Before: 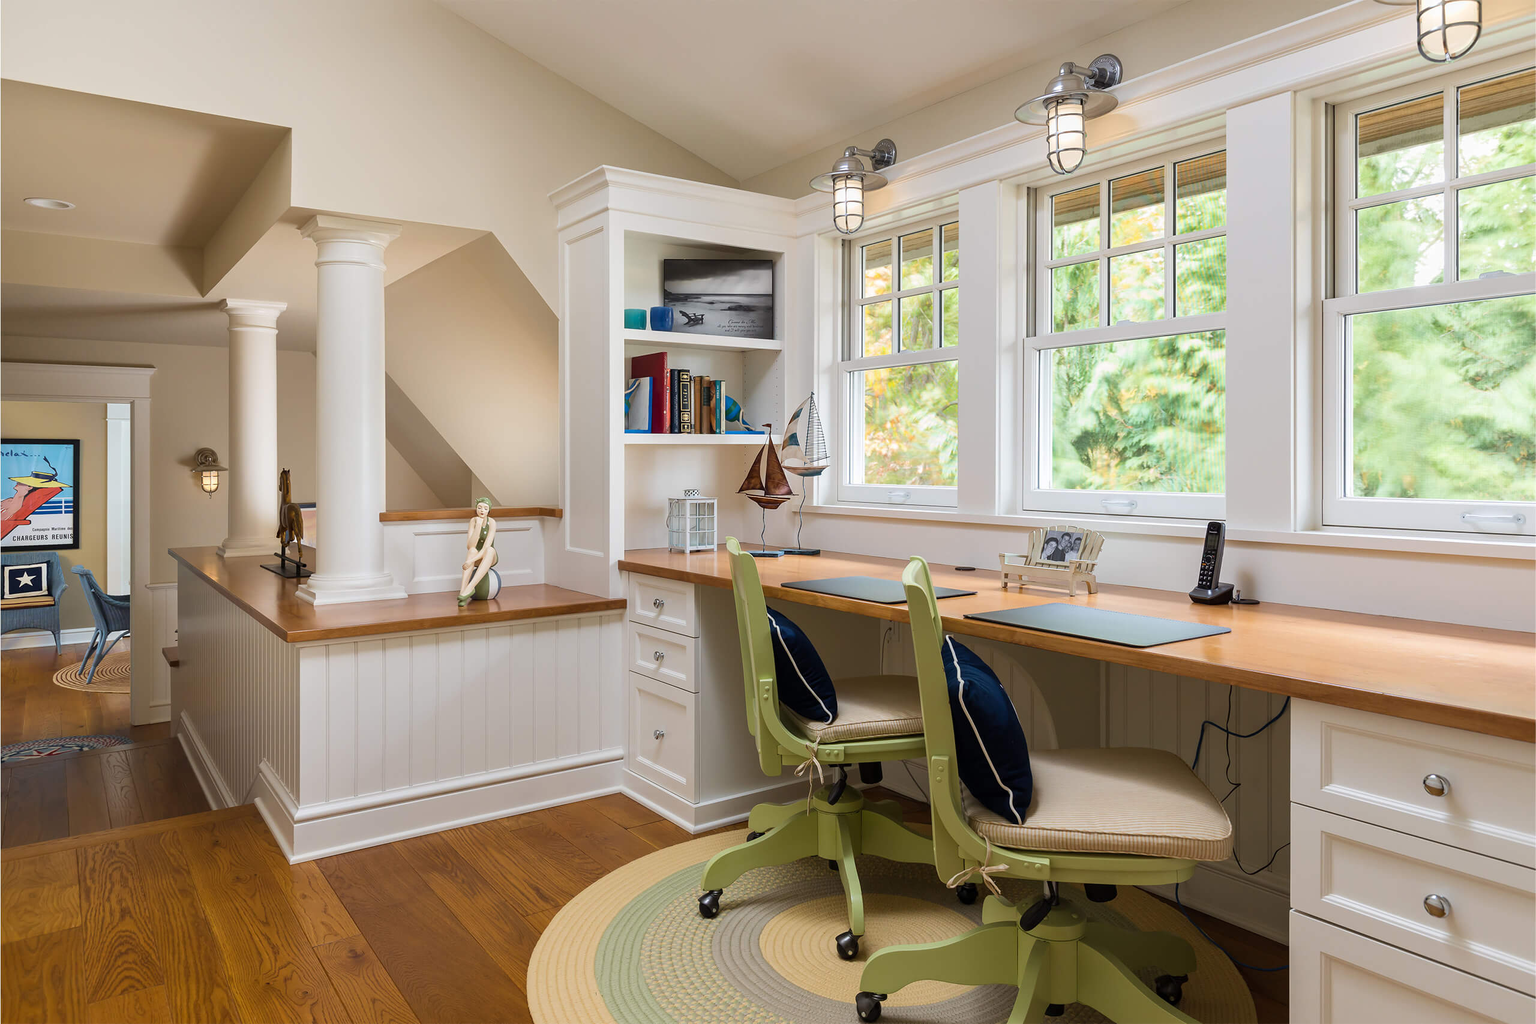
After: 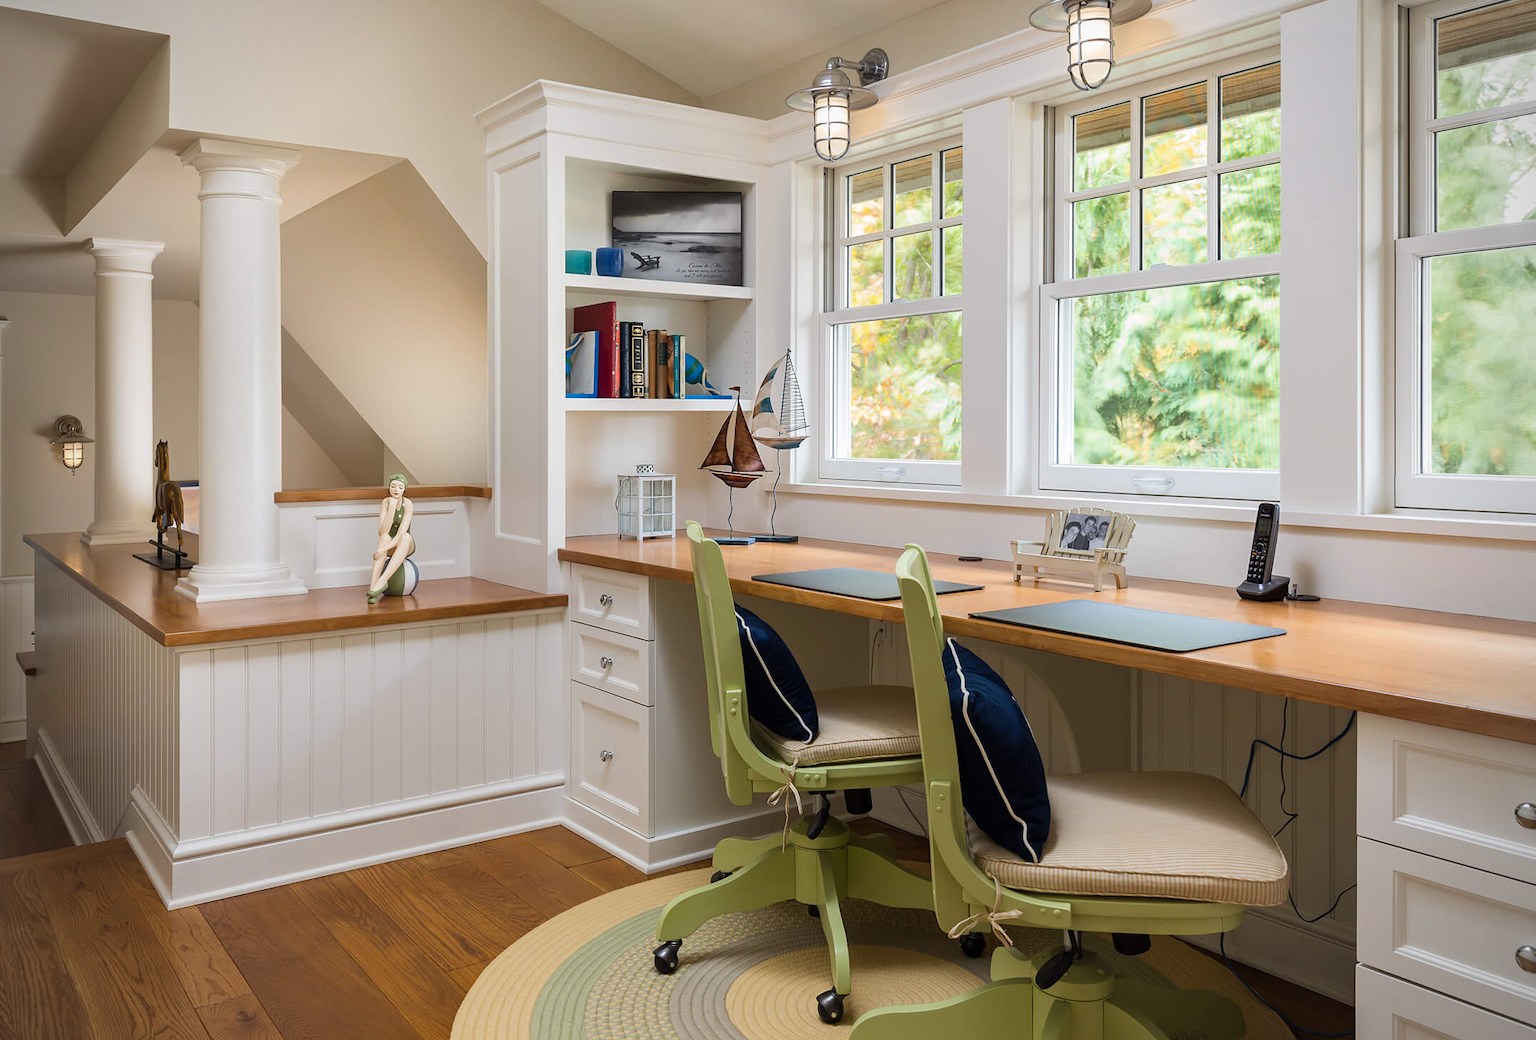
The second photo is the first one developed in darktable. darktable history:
crop and rotate: left 9.712%, top 9.673%, right 6.132%, bottom 4.783%
vignetting: on, module defaults
